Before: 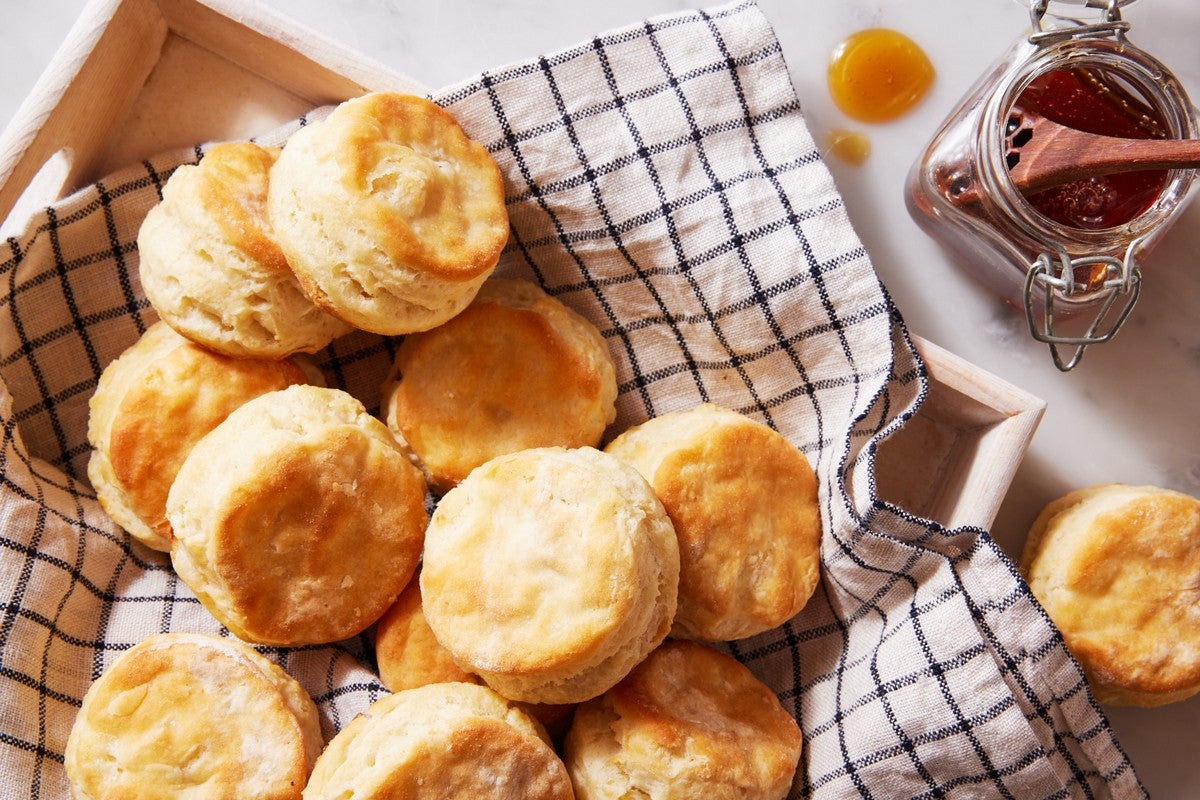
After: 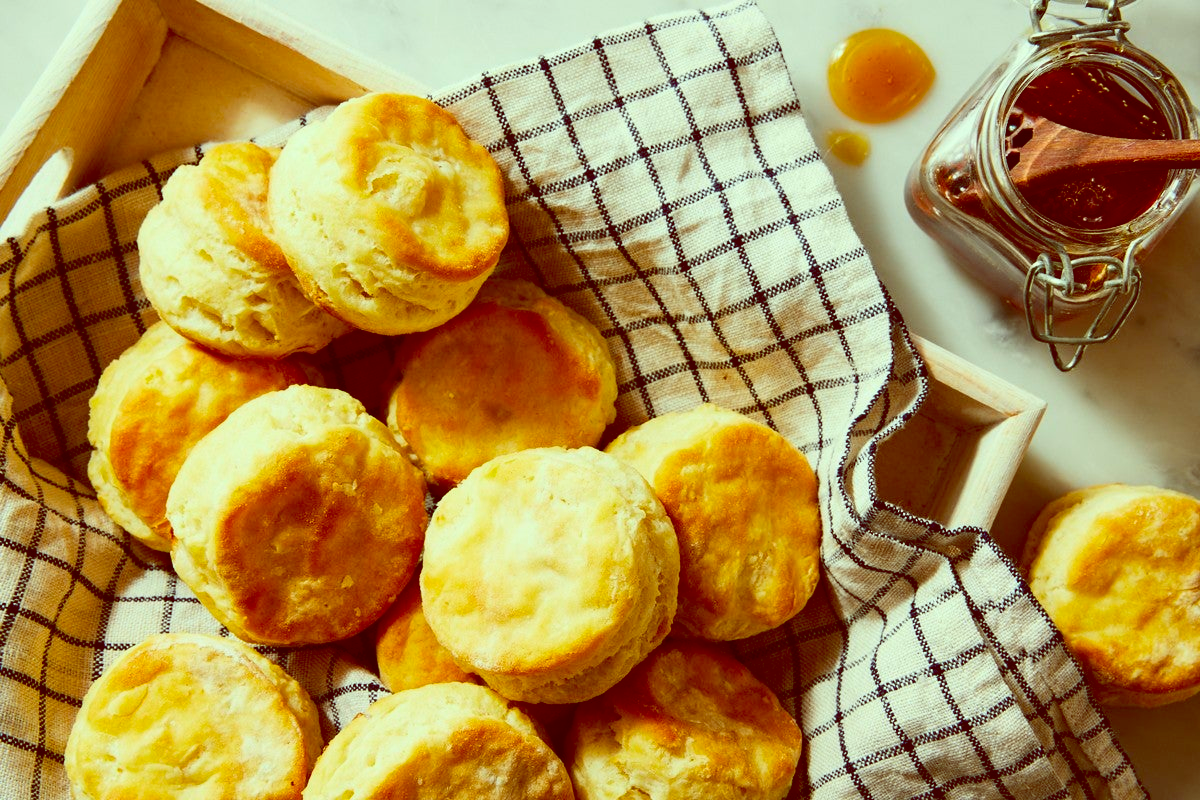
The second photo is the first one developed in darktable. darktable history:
contrast brightness saturation: contrast 0.16, saturation 0.32
color balance: lift [1, 1.015, 0.987, 0.985], gamma [1, 0.959, 1.042, 0.958], gain [0.927, 0.938, 1.072, 0.928], contrast 1.5%
